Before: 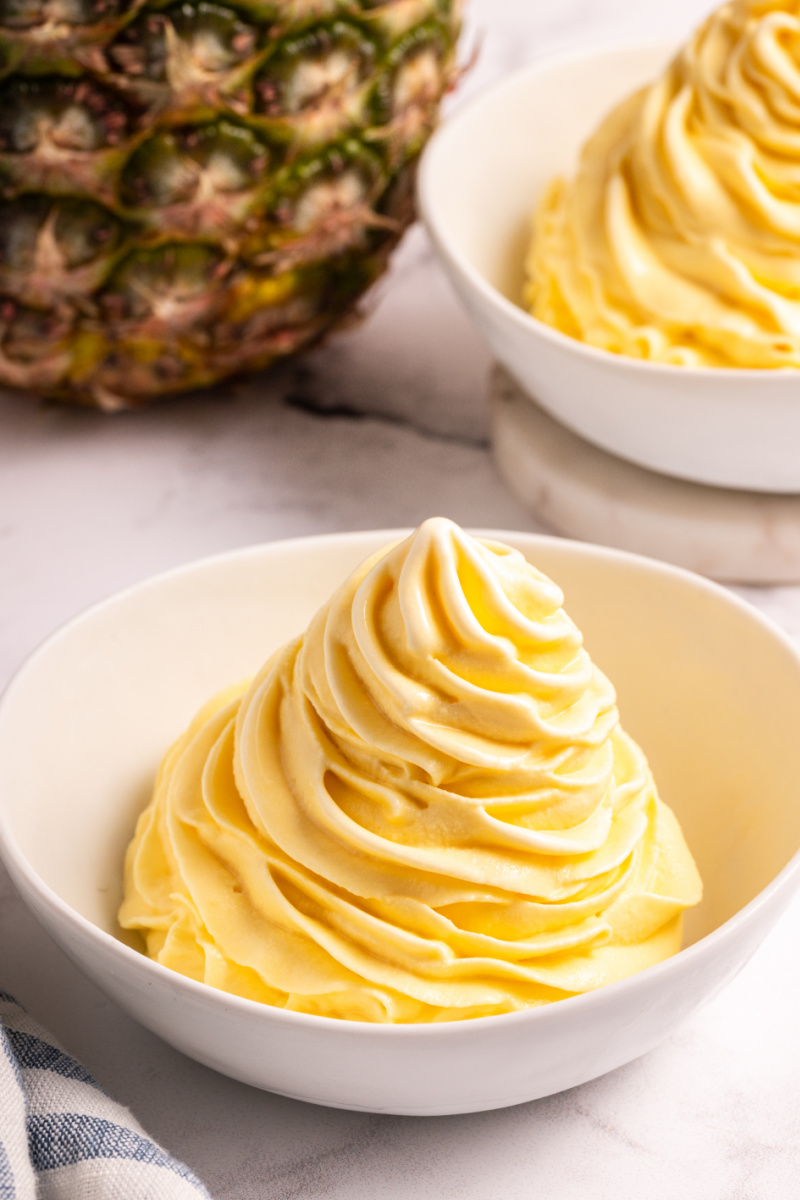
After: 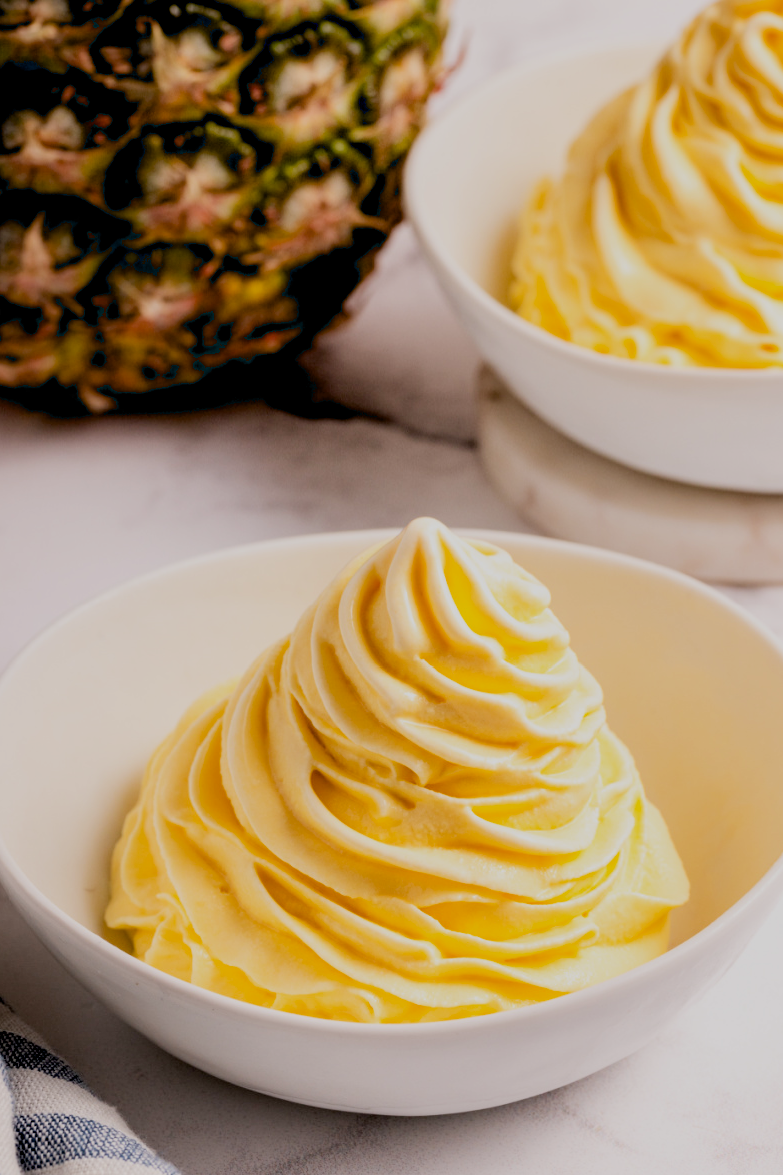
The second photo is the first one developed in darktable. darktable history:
exposure: black level correction 0.029, exposure -0.073 EV, compensate highlight preservation false
crop: left 1.743%, right 0.268%, bottom 2.011%
filmic rgb: black relative exposure -7.65 EV, white relative exposure 4.56 EV, hardness 3.61
